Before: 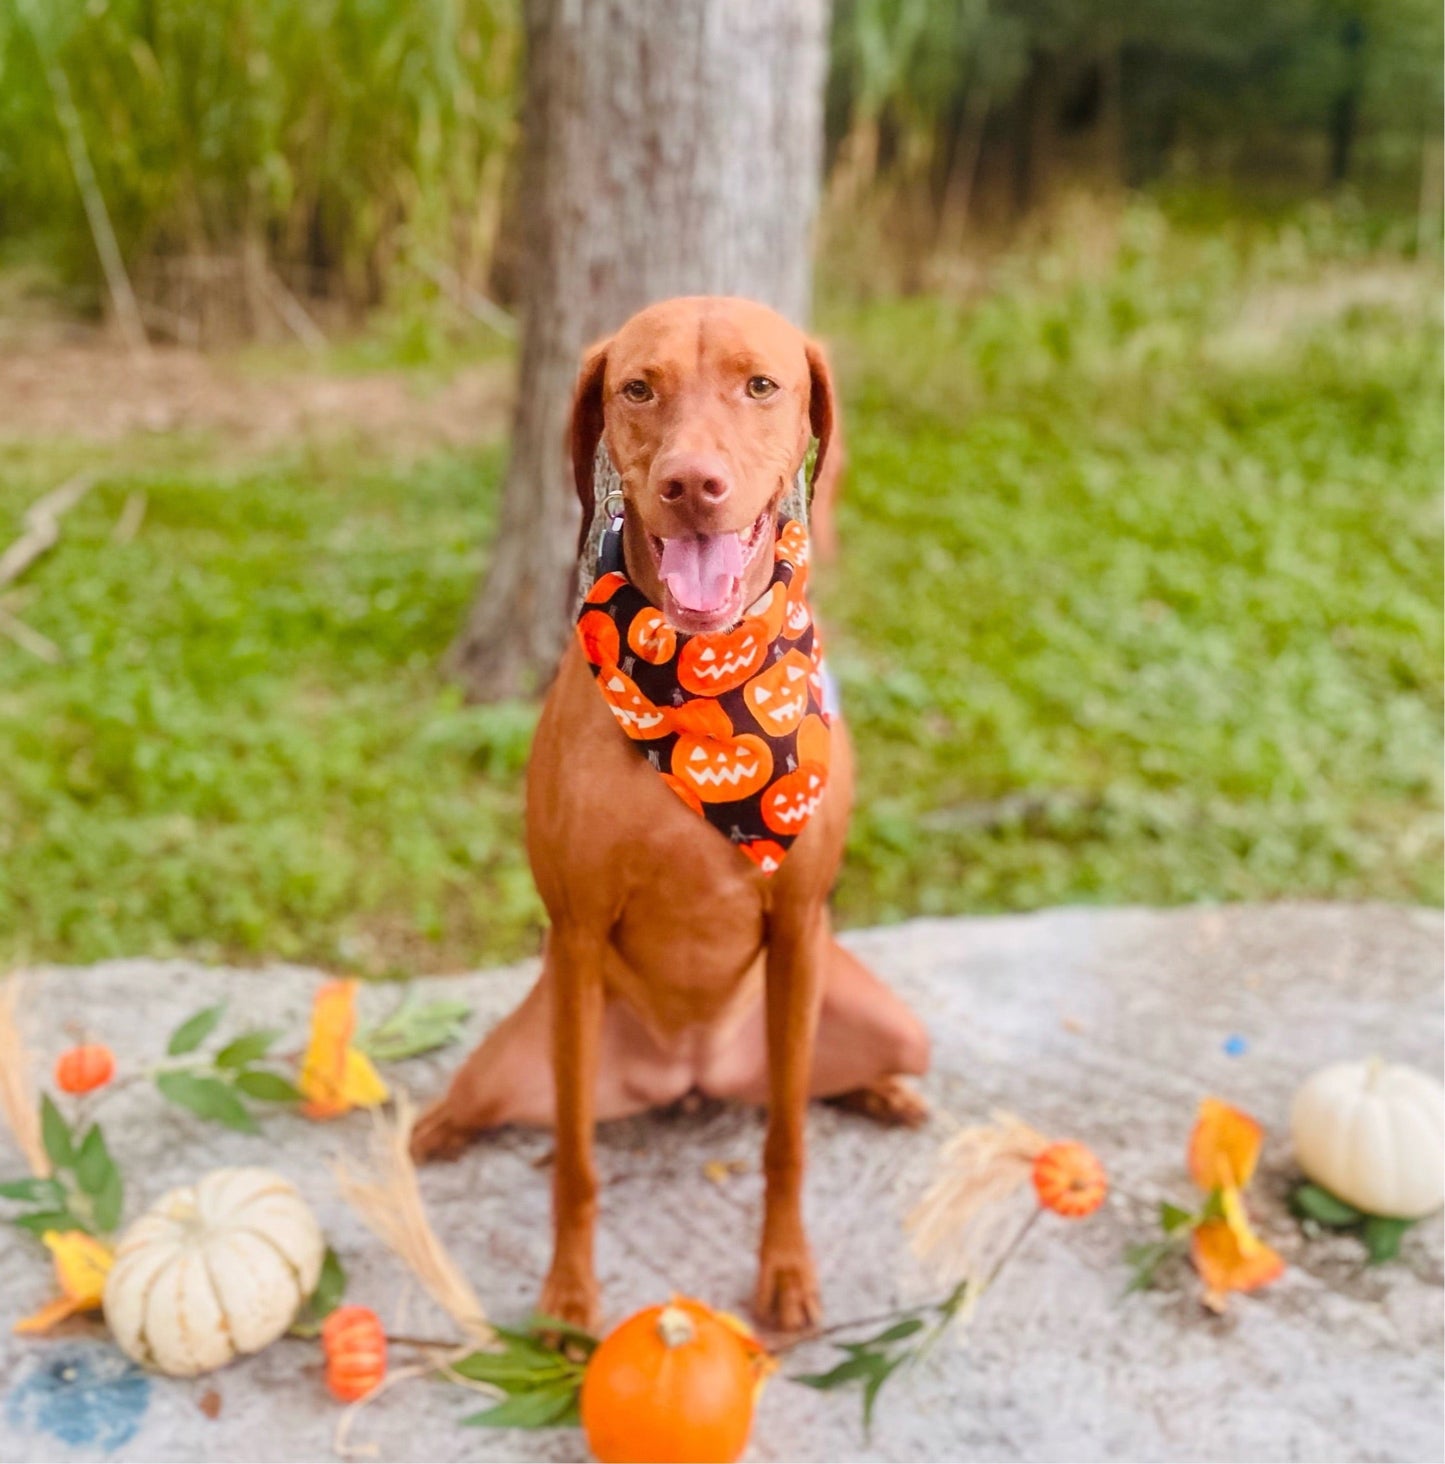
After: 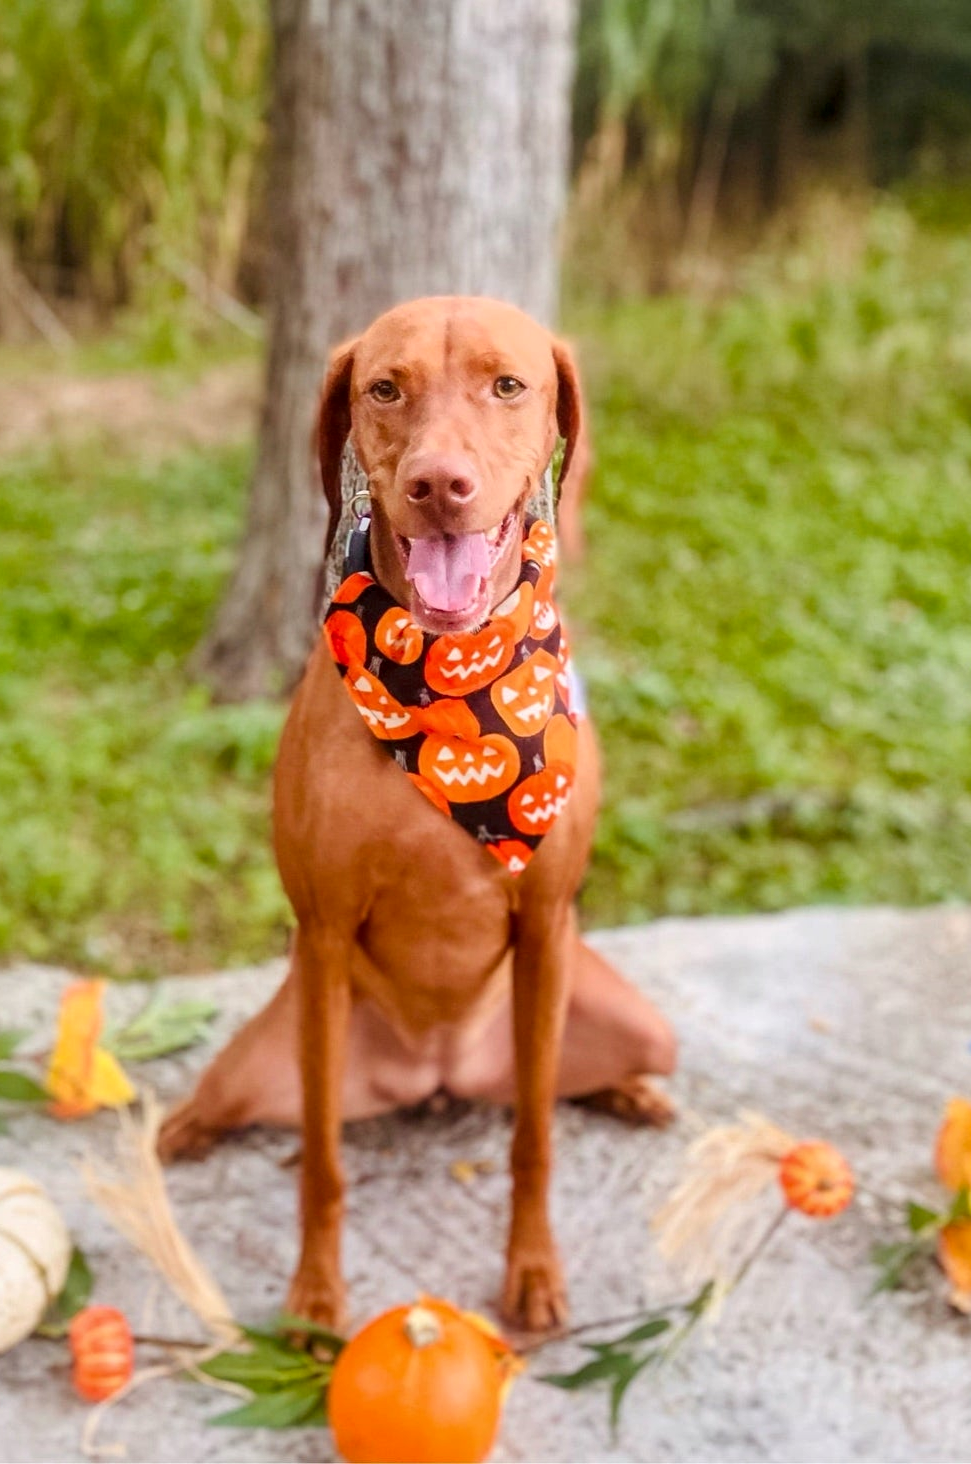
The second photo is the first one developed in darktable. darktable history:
local contrast: on, module defaults
crop and rotate: left 17.553%, right 15.19%
